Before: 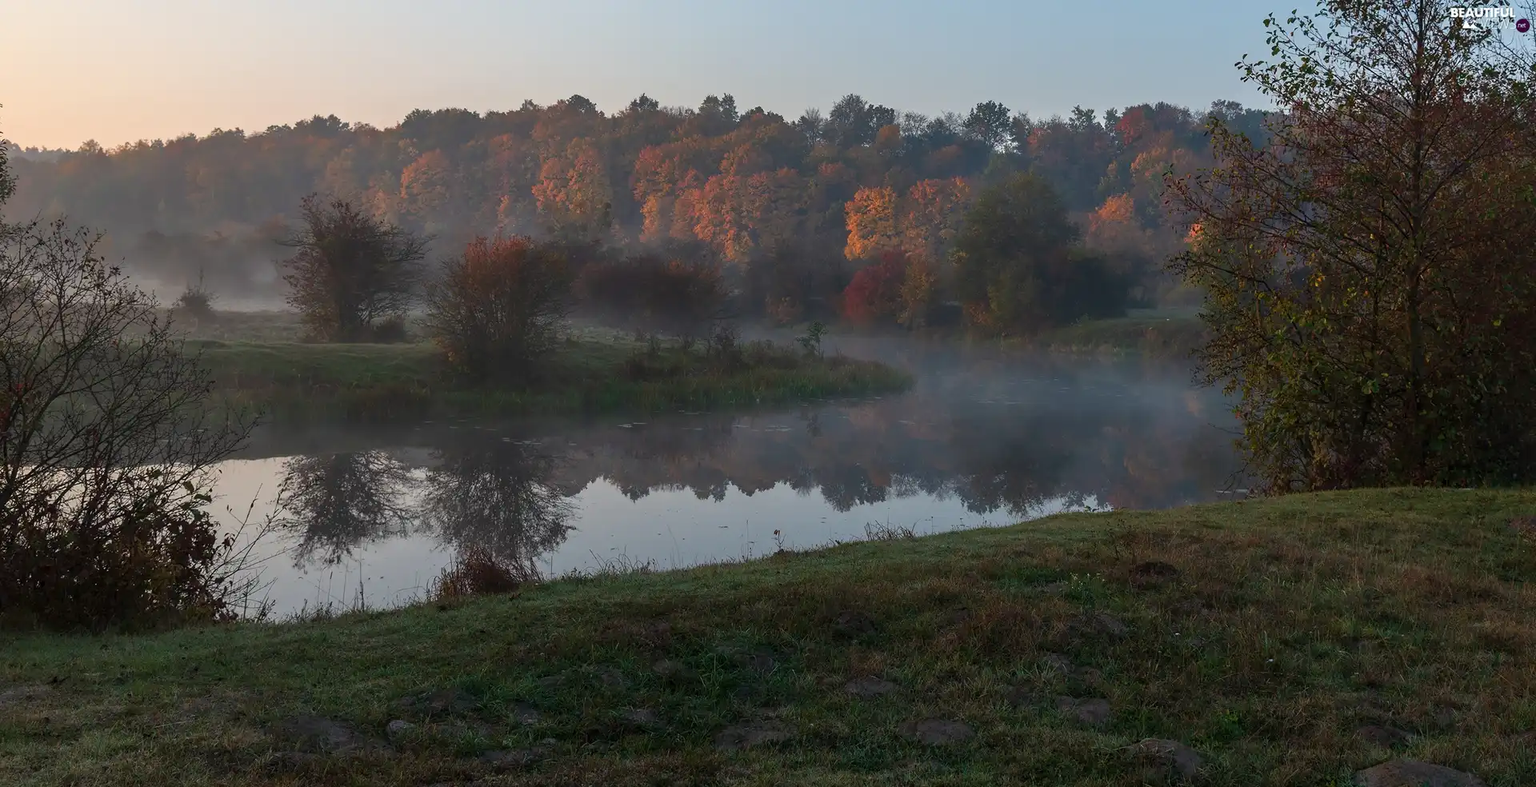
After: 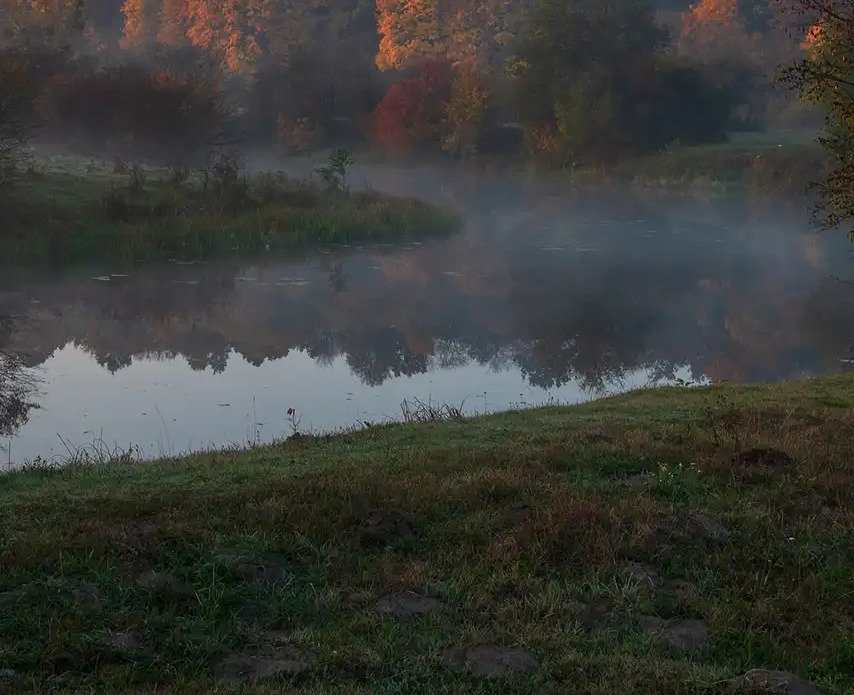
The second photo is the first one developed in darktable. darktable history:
vignetting: brightness -0.241, saturation 0.141
crop: left 35.452%, top 25.869%, right 20.037%, bottom 3.405%
